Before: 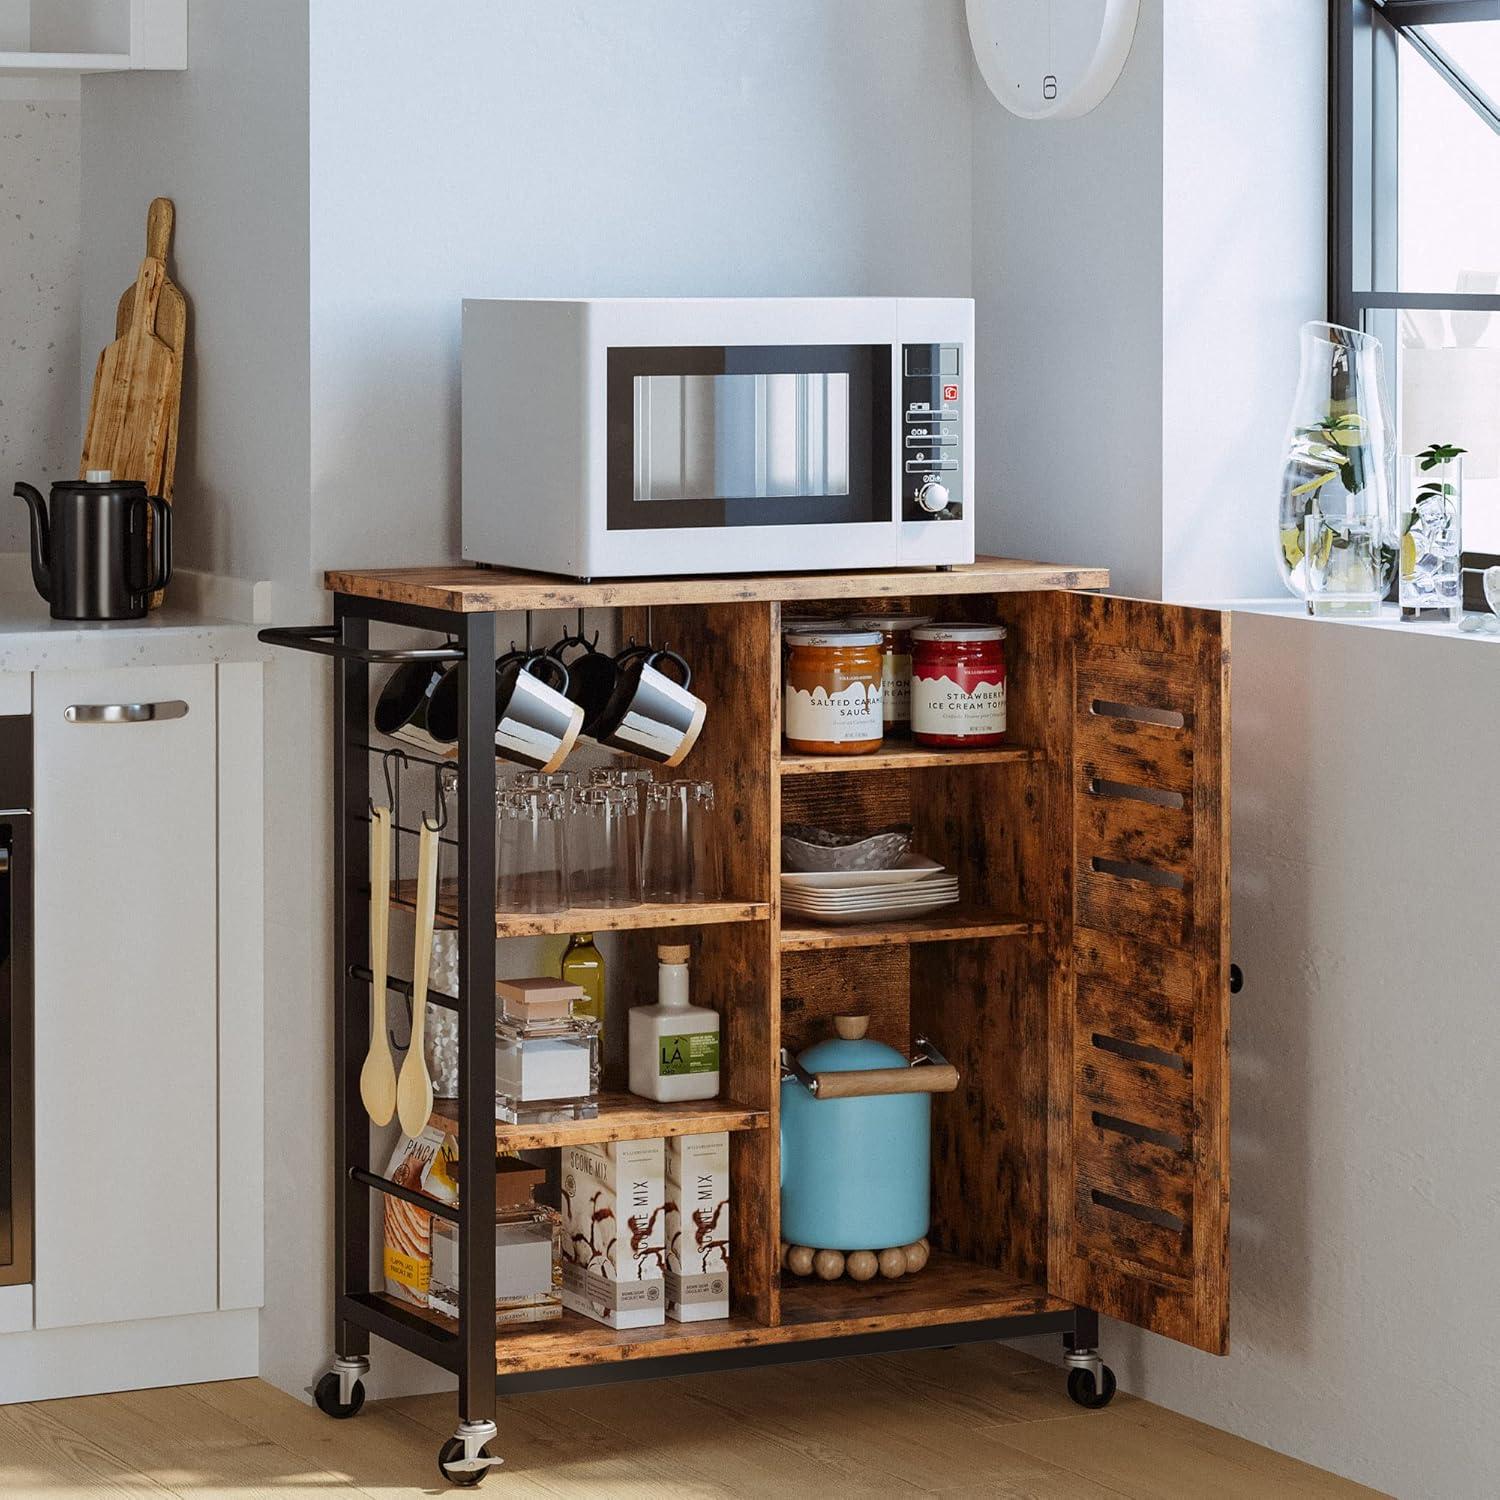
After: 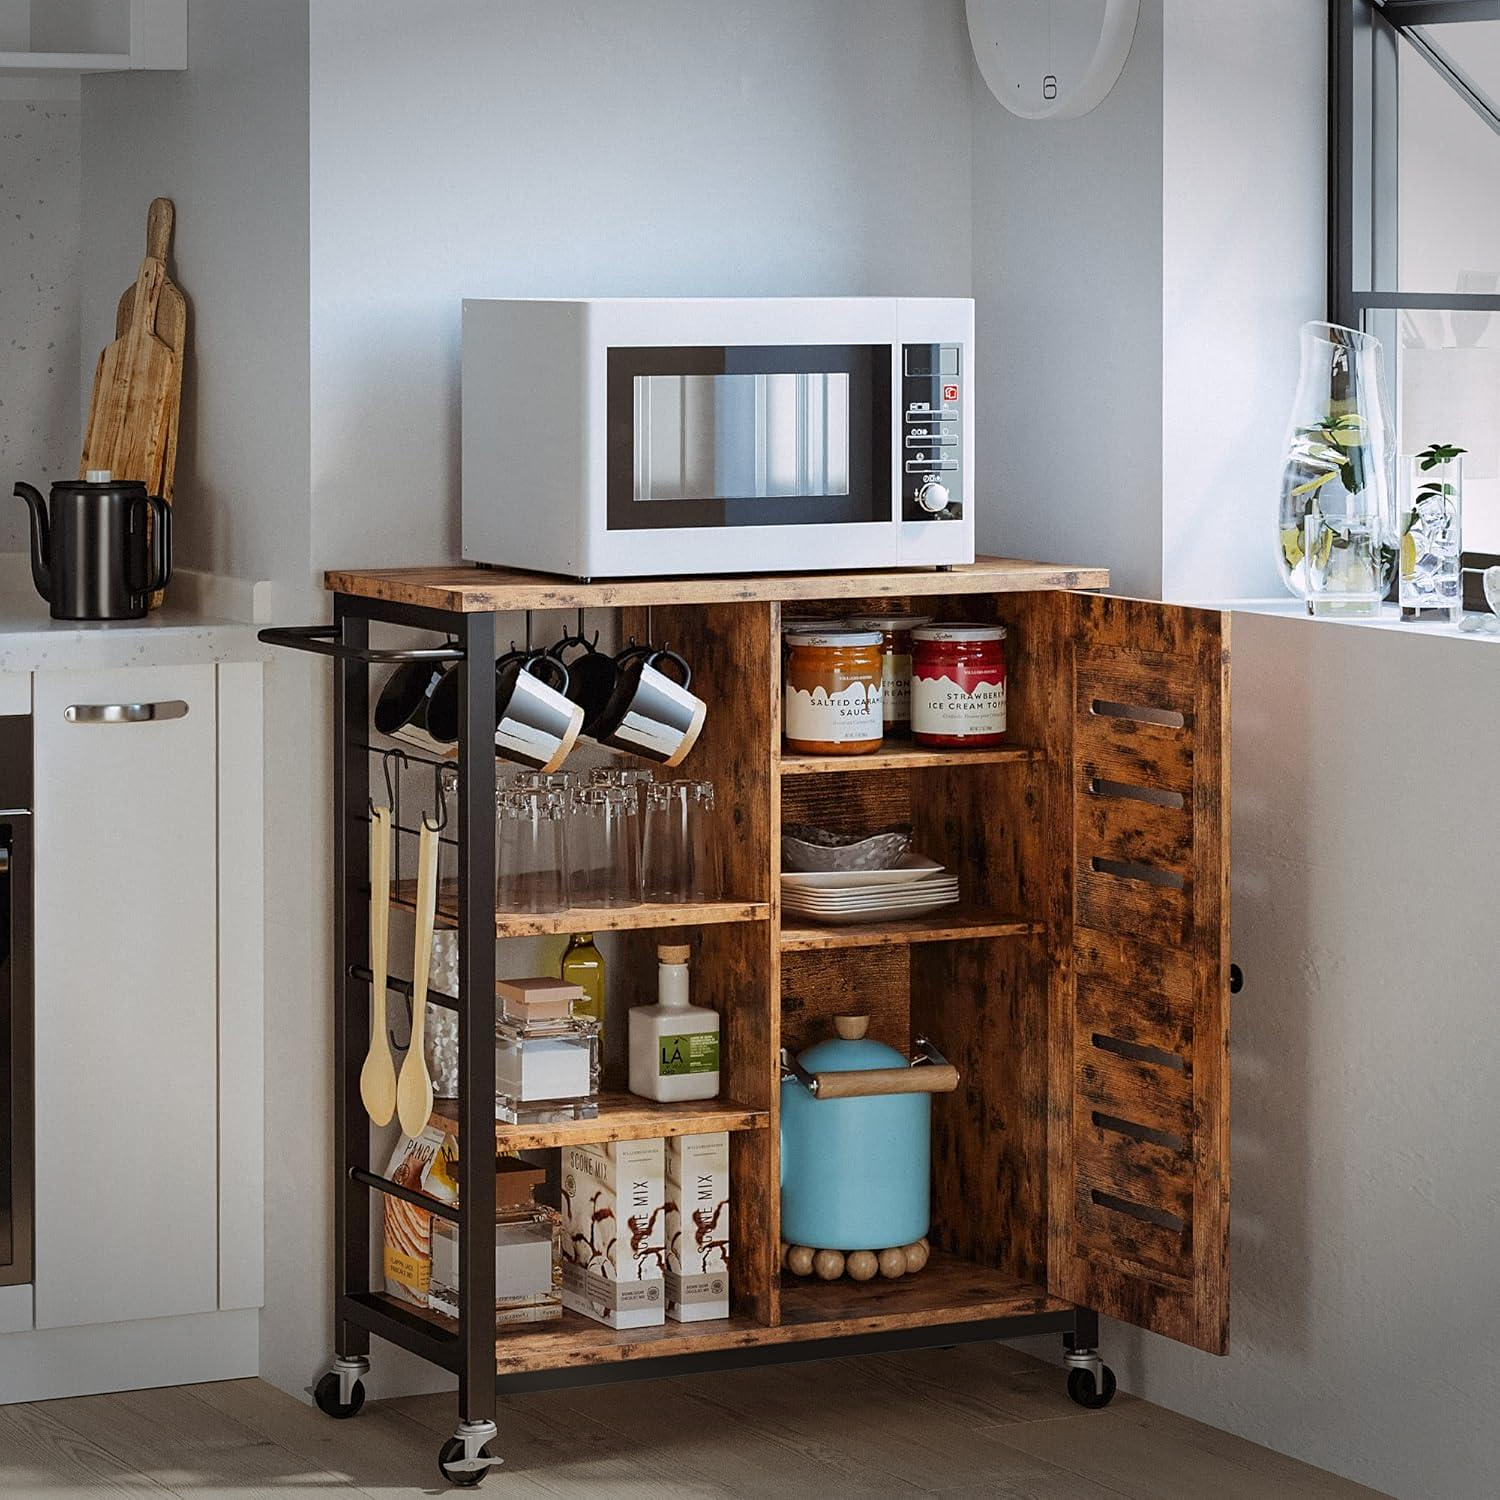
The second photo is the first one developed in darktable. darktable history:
vignetting: fall-off start 100.14%, width/height ratio 1.325
sharpen: amount 0.202
